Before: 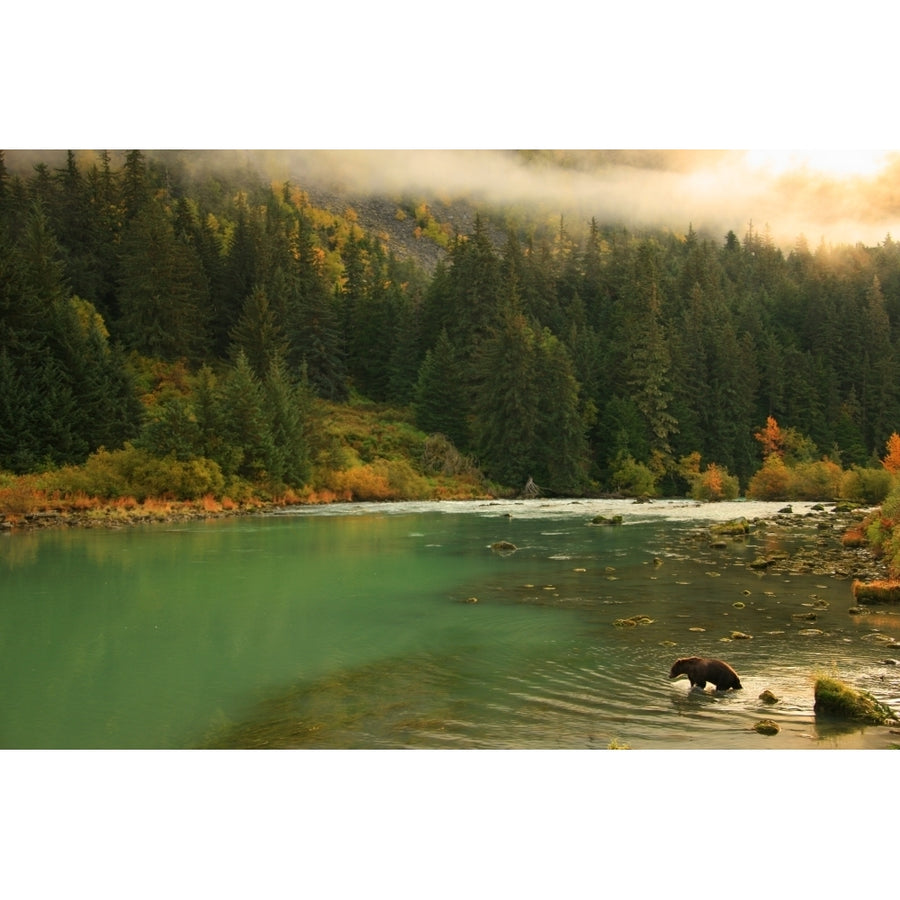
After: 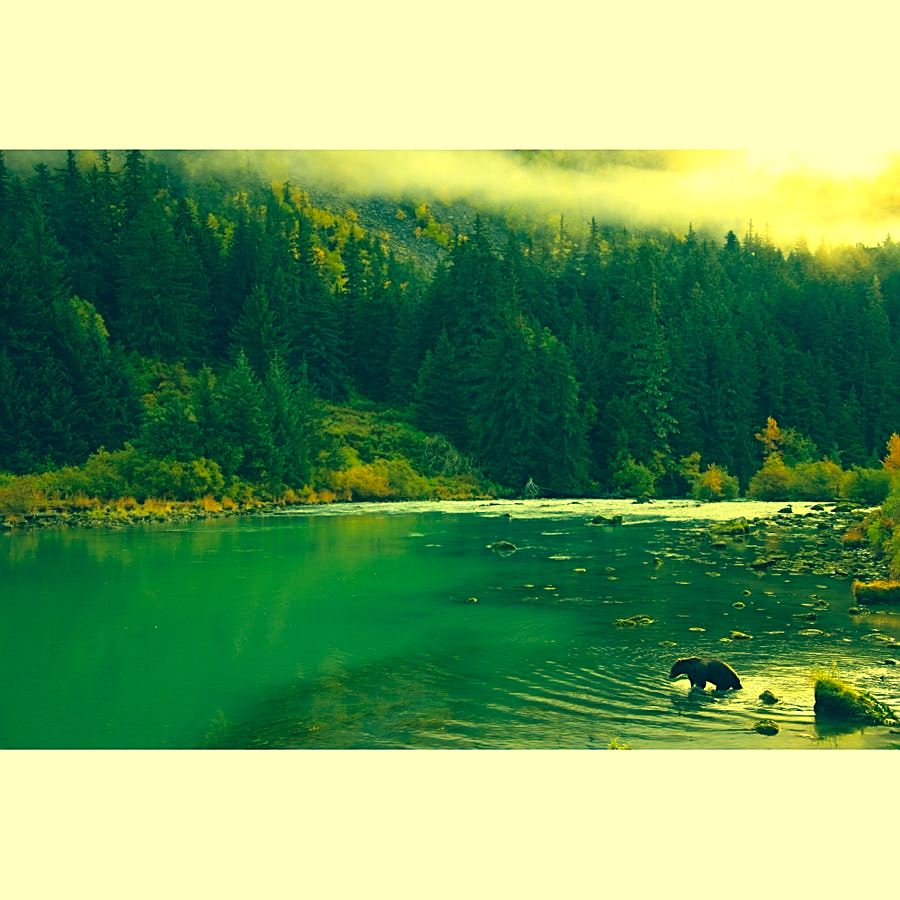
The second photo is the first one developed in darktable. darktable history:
shadows and highlights: shadows 43.1, highlights 8.12
tone equalizer: -8 EV -0.435 EV, -7 EV -0.414 EV, -6 EV -0.367 EV, -5 EV -0.228 EV, -3 EV 0.203 EV, -2 EV 0.314 EV, -1 EV 0.408 EV, +0 EV 0.386 EV, edges refinement/feathering 500, mask exposure compensation -1.57 EV, preserve details no
color correction: highlights a* -15.77, highlights b* 39.87, shadows a* -39.33, shadows b* -26.16
sharpen: on, module defaults
